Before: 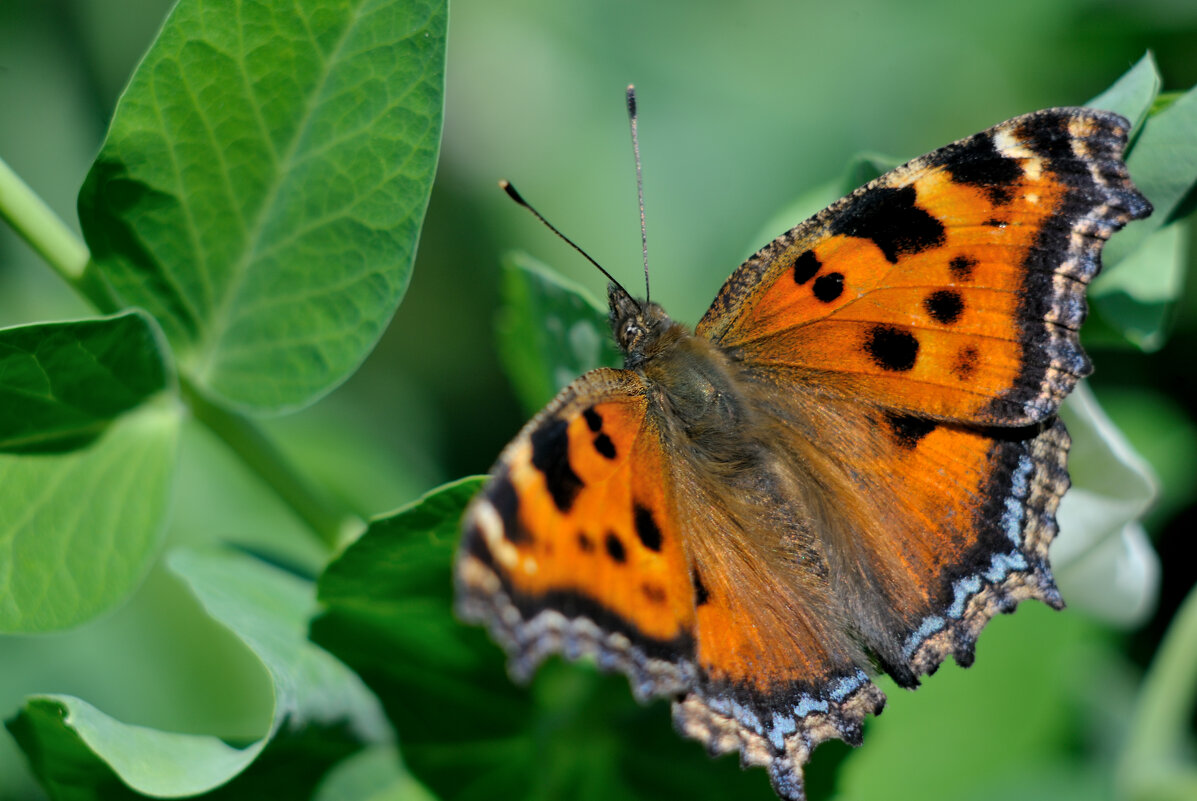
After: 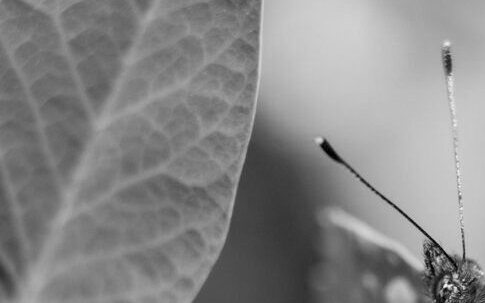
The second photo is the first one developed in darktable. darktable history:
contrast brightness saturation: contrast 0.24, brightness 0.26, saturation 0.39
white balance: red 0.948, green 1.02, blue 1.176
local contrast: on, module defaults
monochrome: on, module defaults
crop: left 15.452%, top 5.459%, right 43.956%, bottom 56.62%
color balance rgb: shadows lift › luminance -5%, shadows lift › chroma 1.1%, shadows lift › hue 219°, power › luminance 10%, power › chroma 2.83%, power › hue 60°, highlights gain › chroma 4.52%, highlights gain › hue 33.33°, saturation formula JzAzBz (2021)
color calibration: output gray [0.253, 0.26, 0.487, 0], gray › normalize channels true, illuminant same as pipeline (D50), adaptation XYZ, x 0.346, y 0.359, gamut compression 0
